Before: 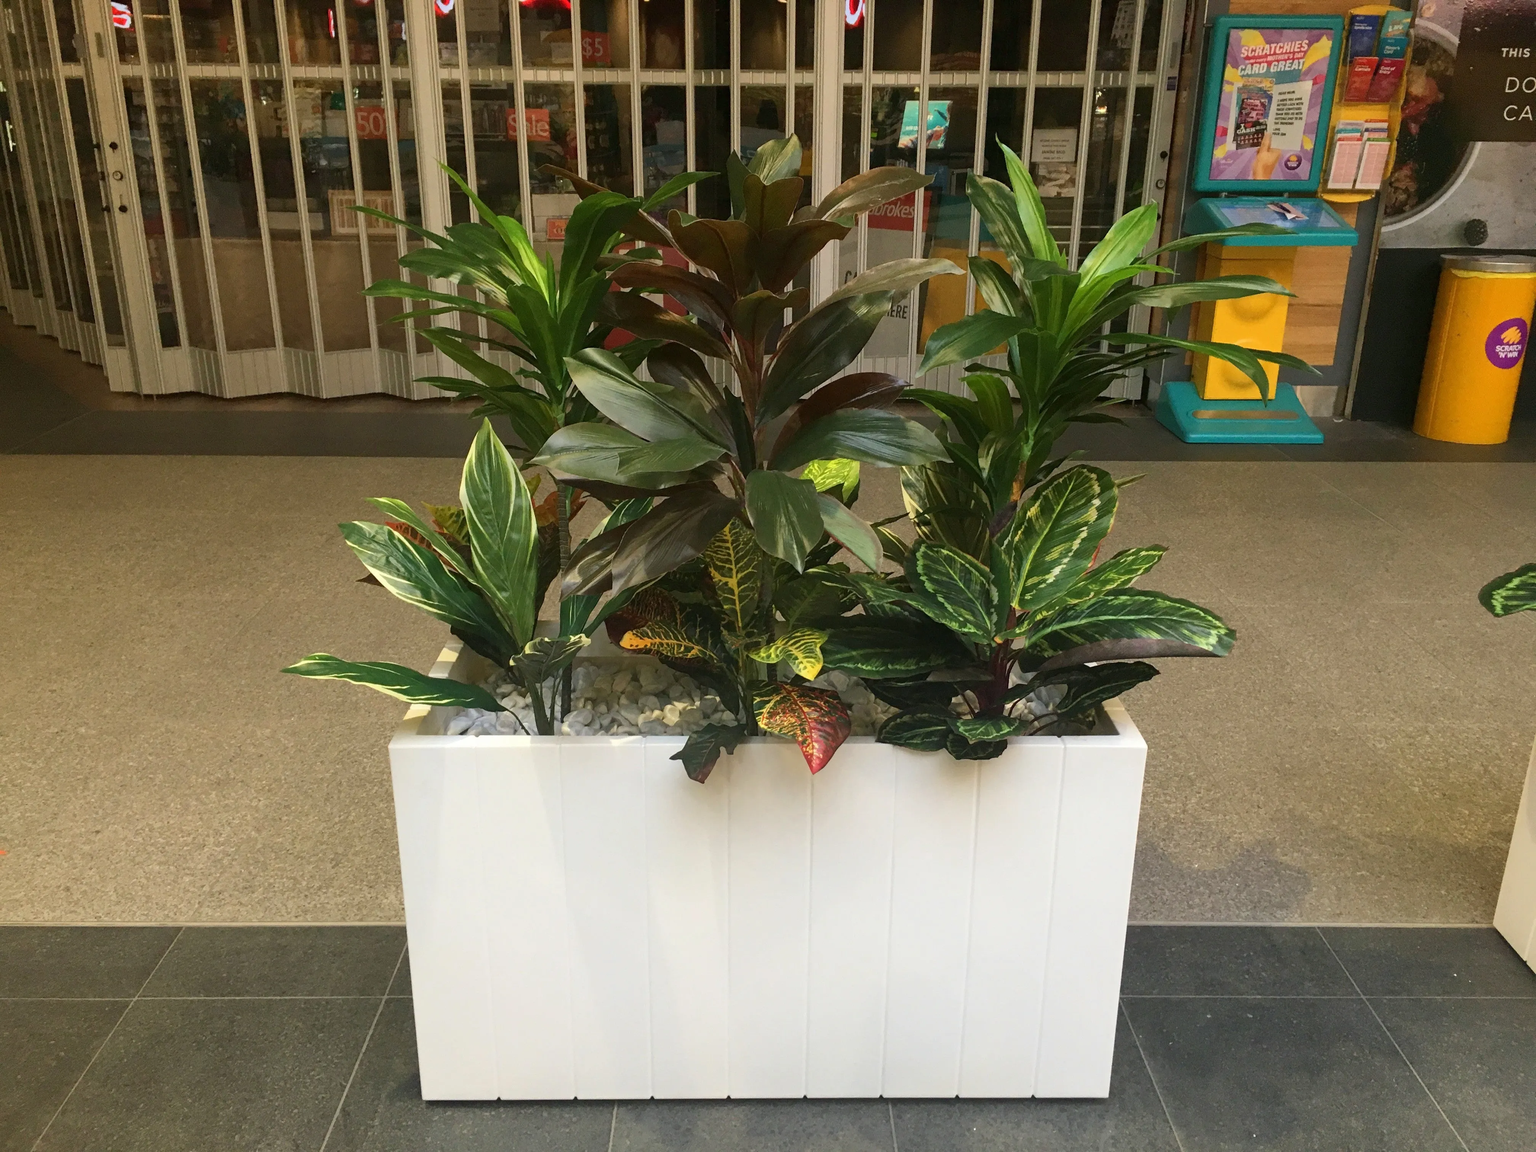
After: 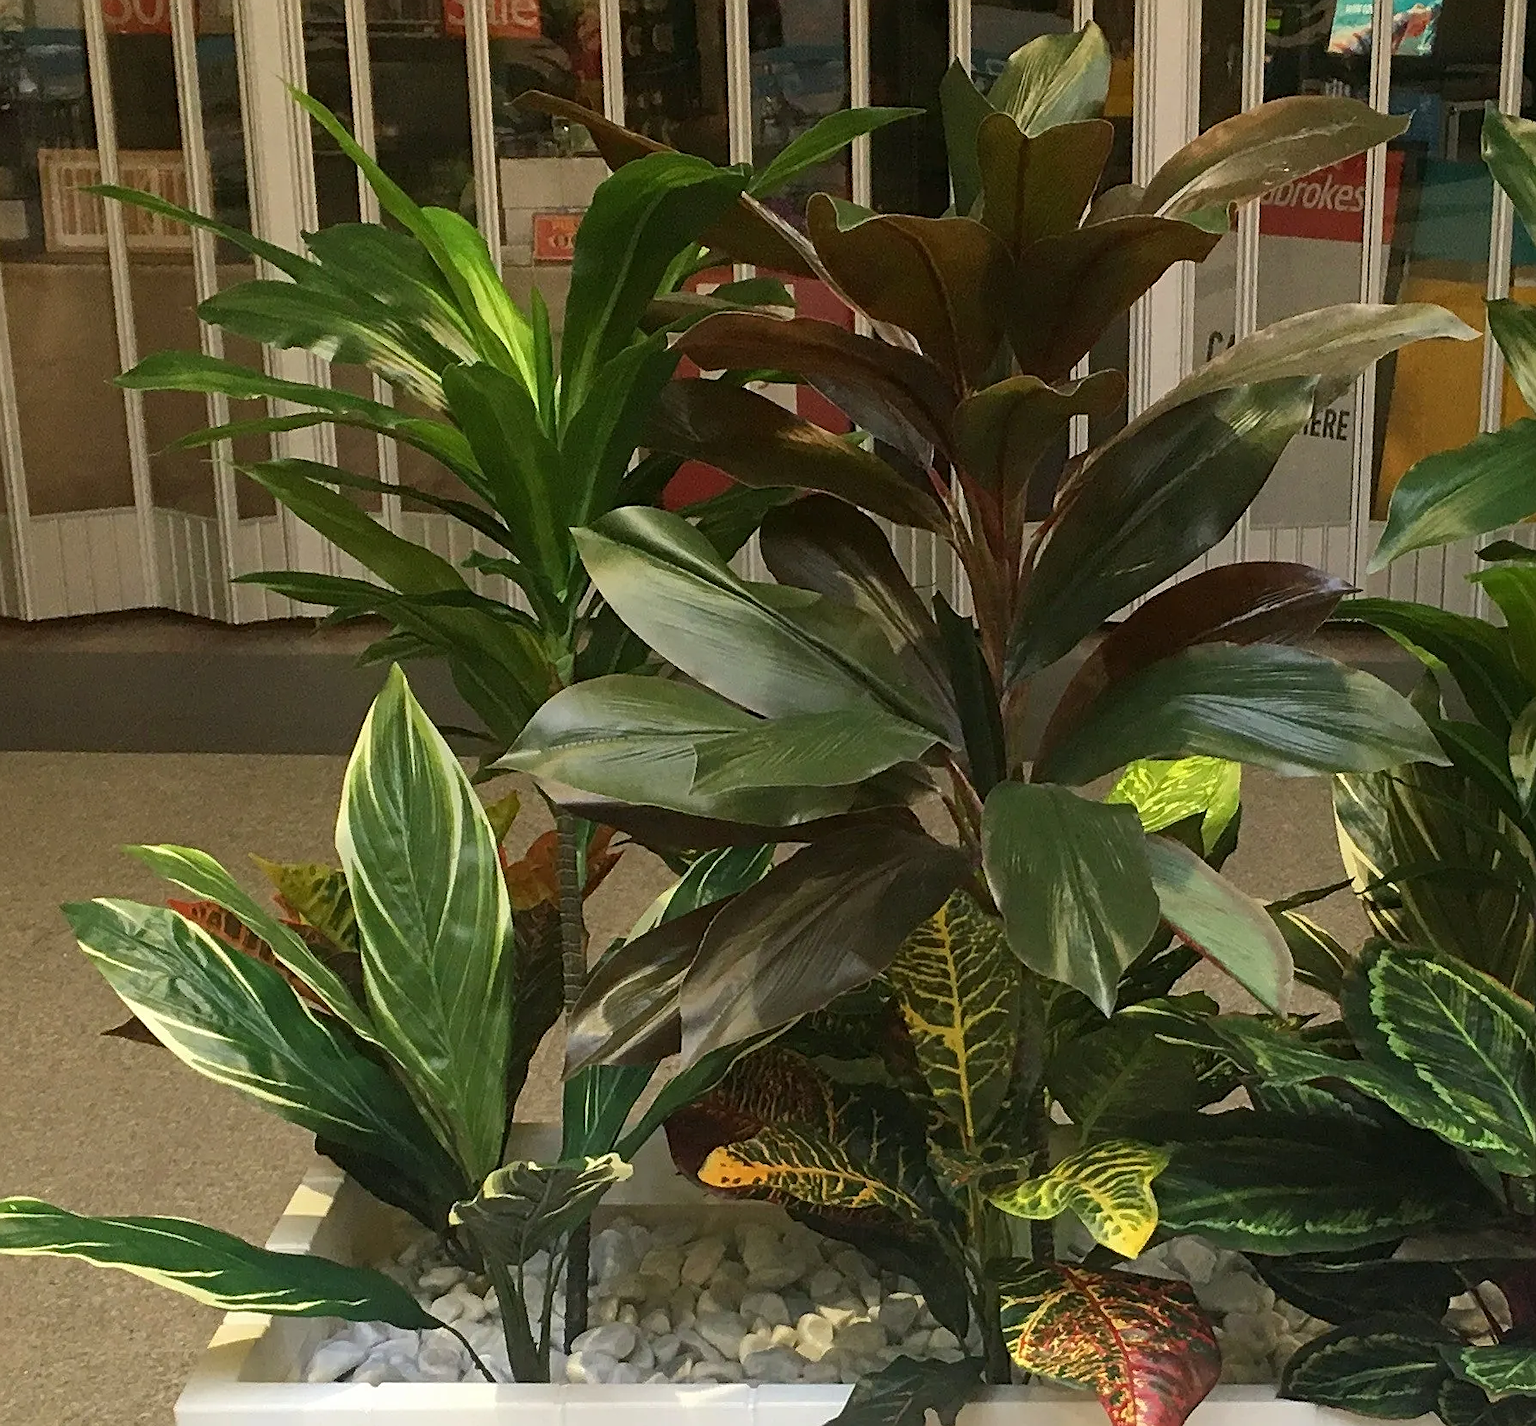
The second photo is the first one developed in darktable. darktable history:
crop: left 20.267%, top 10.781%, right 35.515%, bottom 34.481%
sharpen: on, module defaults
